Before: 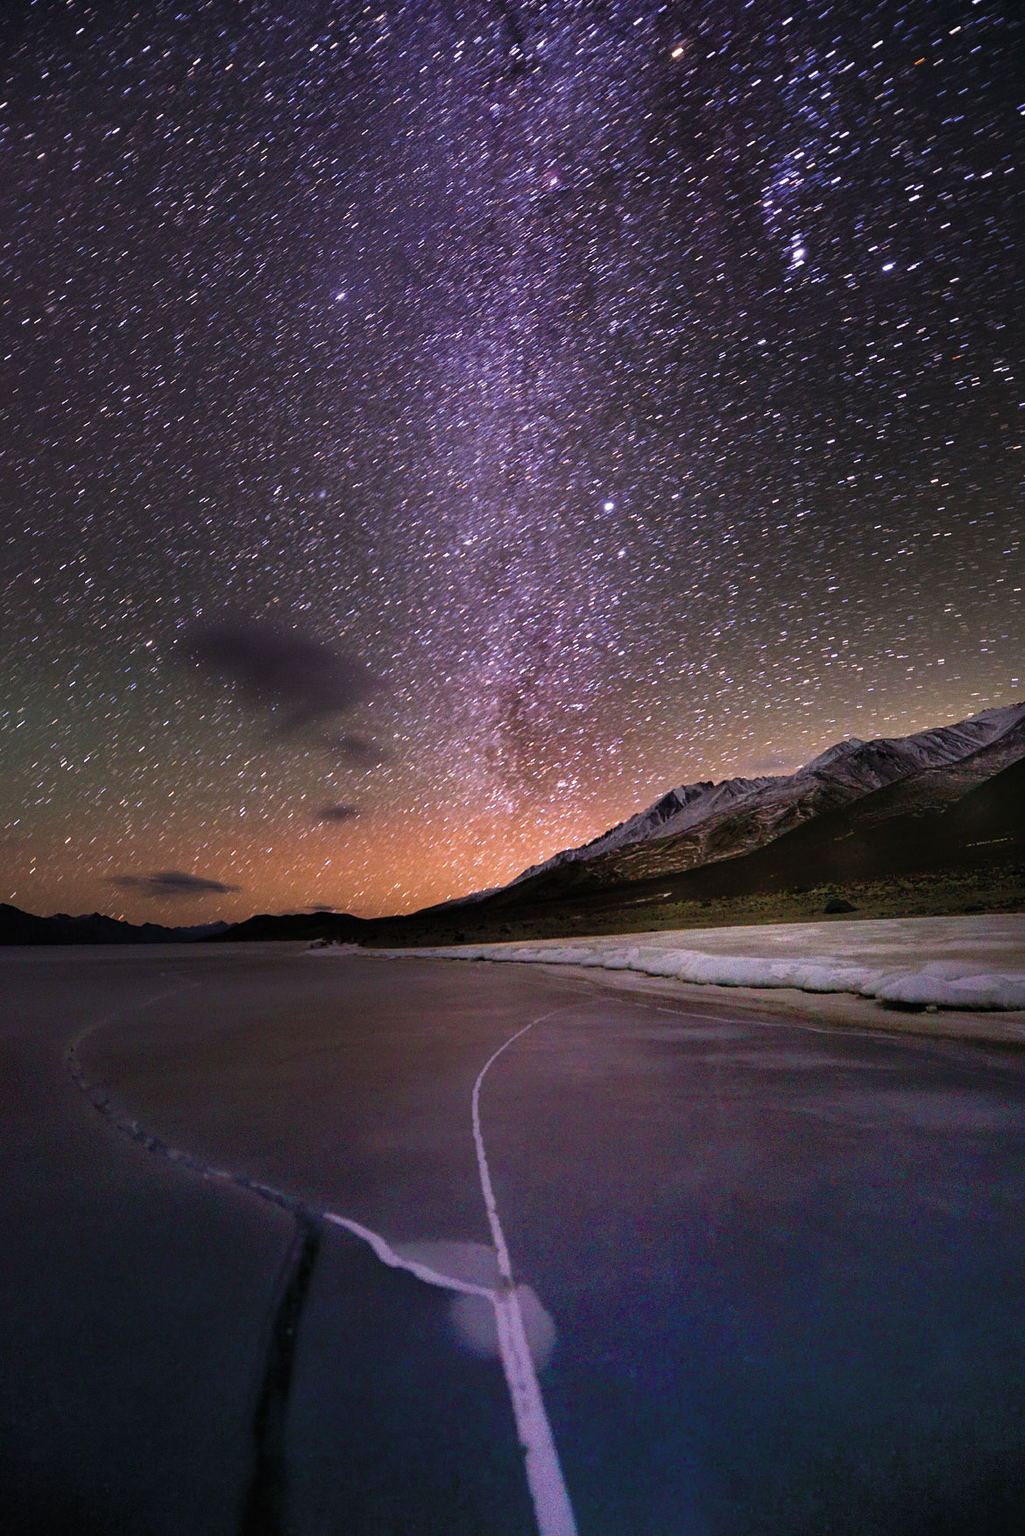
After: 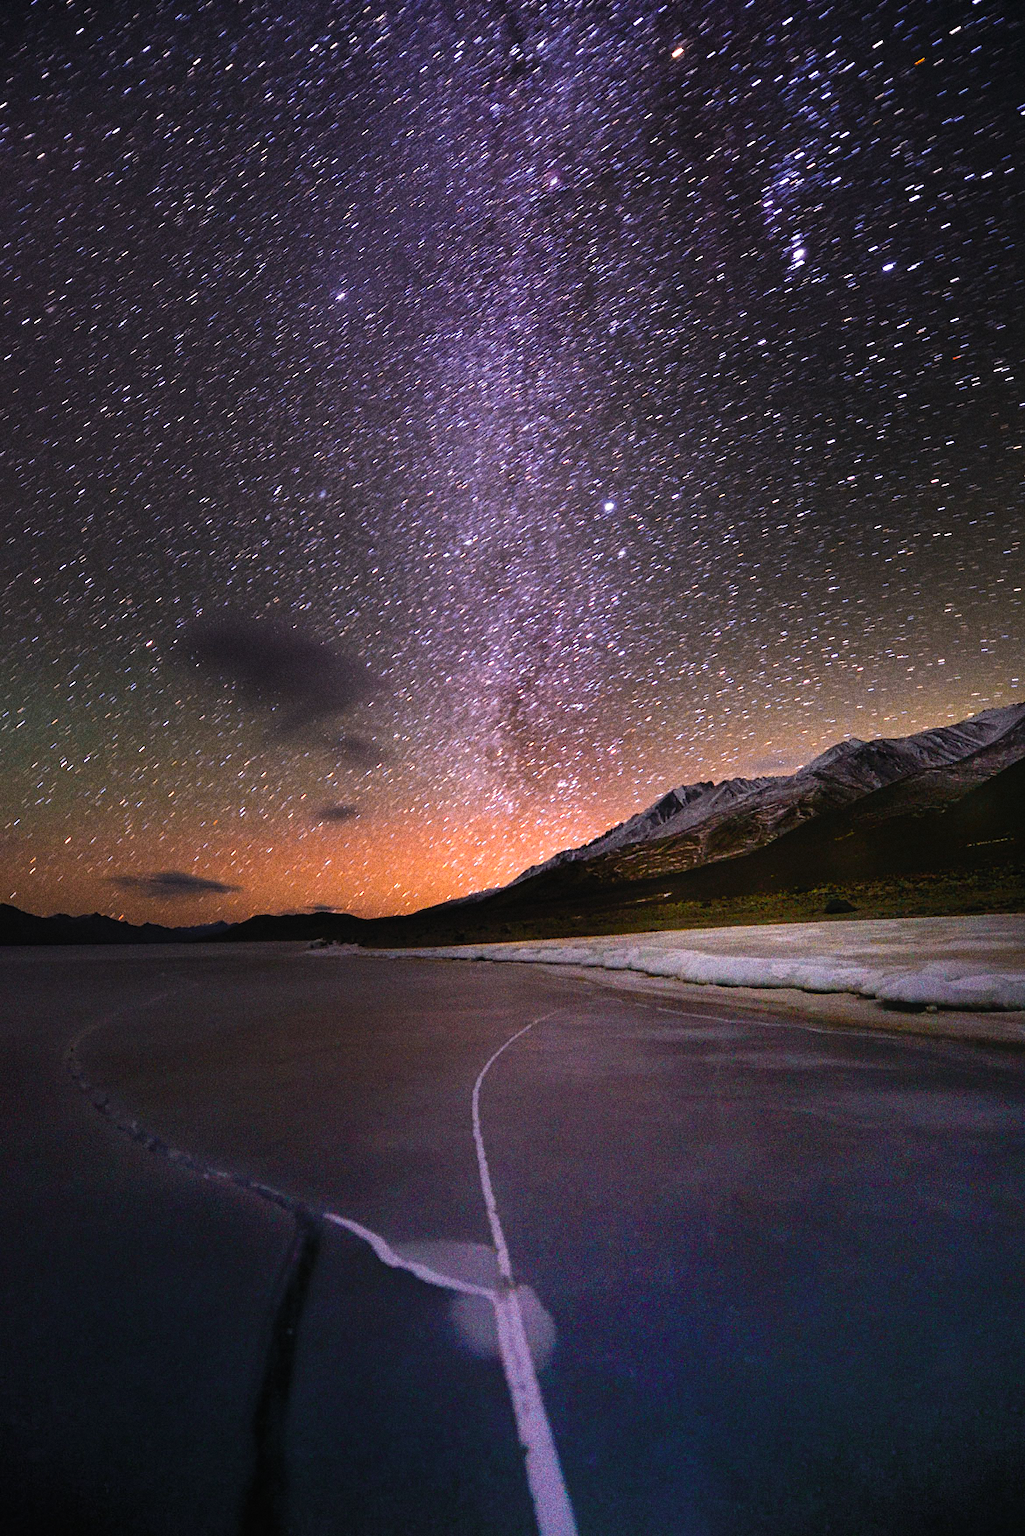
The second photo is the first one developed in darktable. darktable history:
tone equalizer: -8 EV -0.417 EV, -7 EV -0.389 EV, -6 EV -0.333 EV, -5 EV -0.222 EV, -3 EV 0.222 EV, -2 EV 0.333 EV, -1 EV 0.389 EV, +0 EV 0.417 EV, edges refinement/feathering 500, mask exposure compensation -1.25 EV, preserve details no
contrast equalizer: y [[0.439, 0.44, 0.442, 0.457, 0.493, 0.498], [0.5 ×6], [0.5 ×6], [0 ×6], [0 ×6]], mix 0.59
color zones: curves: ch0 [(0.224, 0.526) (0.75, 0.5)]; ch1 [(0.055, 0.526) (0.224, 0.761) (0.377, 0.526) (0.75, 0.5)]
grain: coarseness 9.61 ISO, strength 35.62%
